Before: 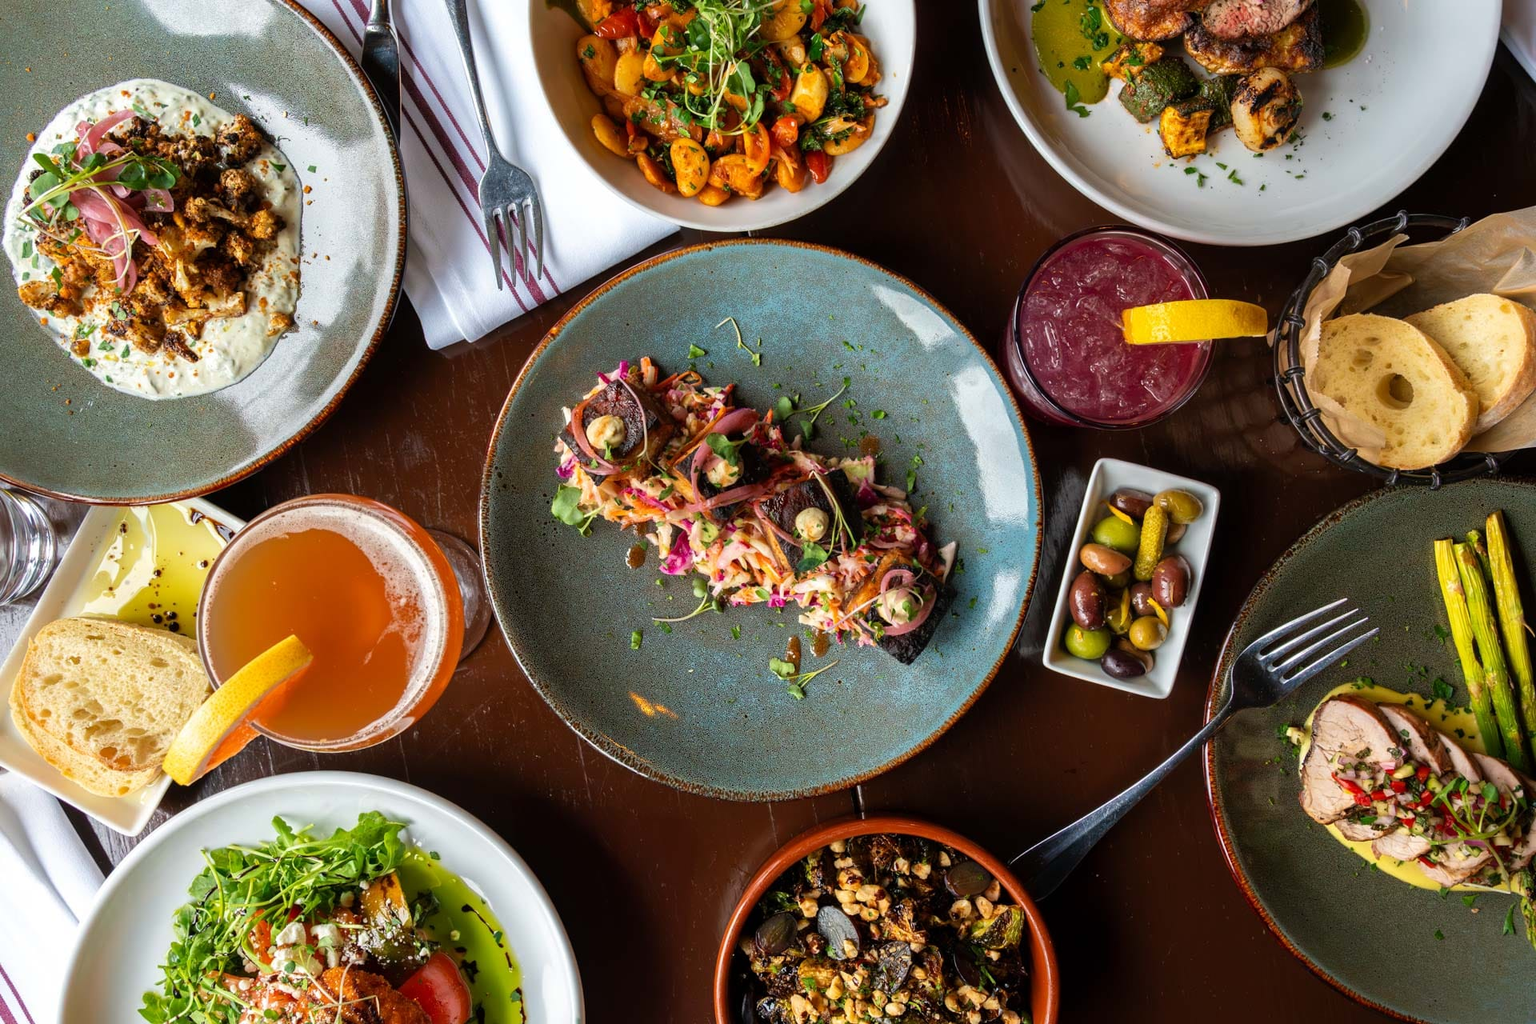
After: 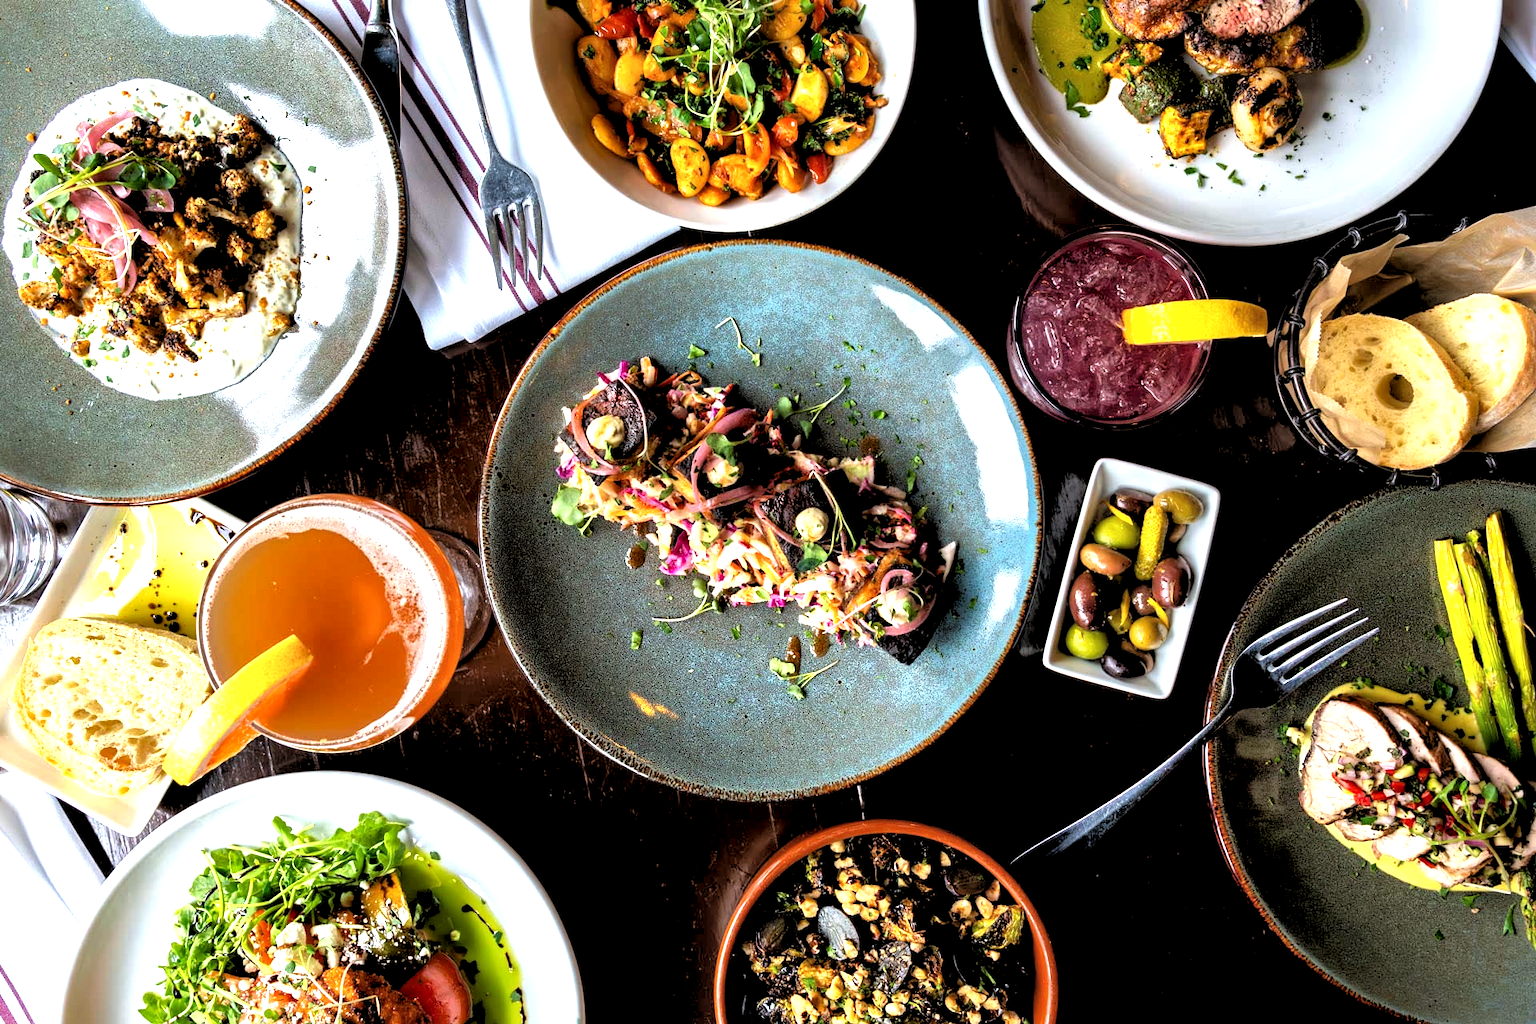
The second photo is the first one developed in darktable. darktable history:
local contrast: mode bilateral grid, contrast 25, coarseness 60, detail 151%, midtone range 0.2
white balance: red 0.974, blue 1.044
rgb levels: levels [[0.034, 0.472, 0.904], [0, 0.5, 1], [0, 0.5, 1]]
exposure: exposure 0.74 EV, compensate highlight preservation false
